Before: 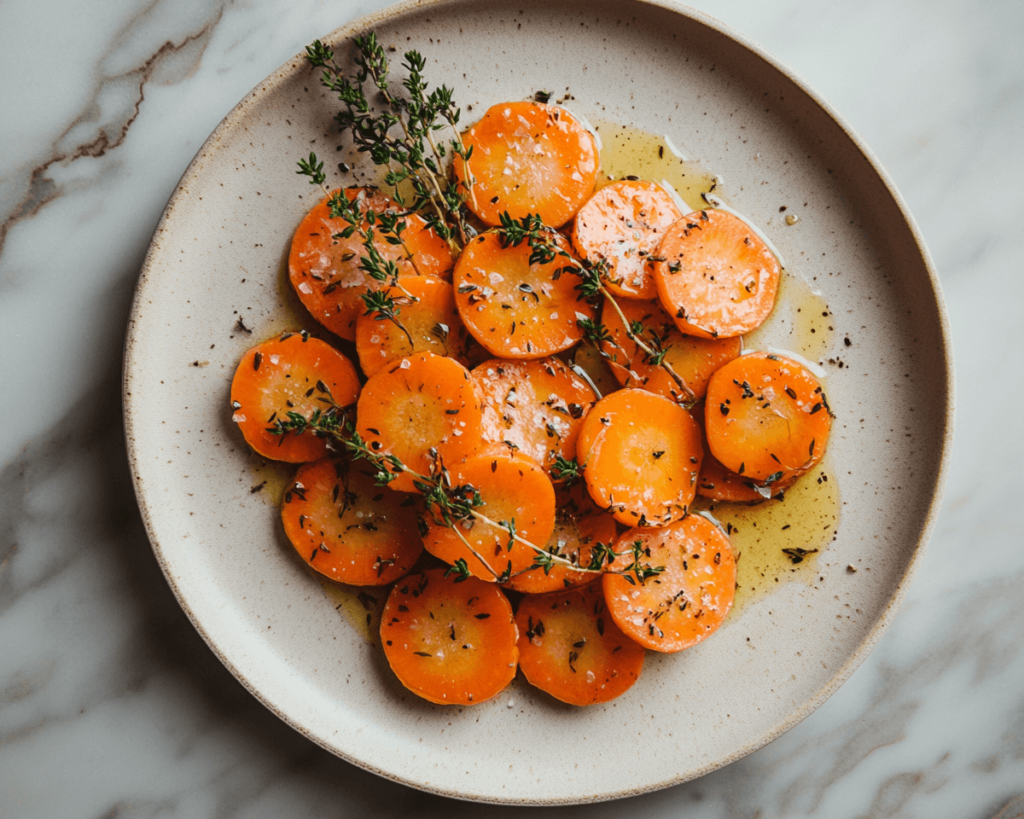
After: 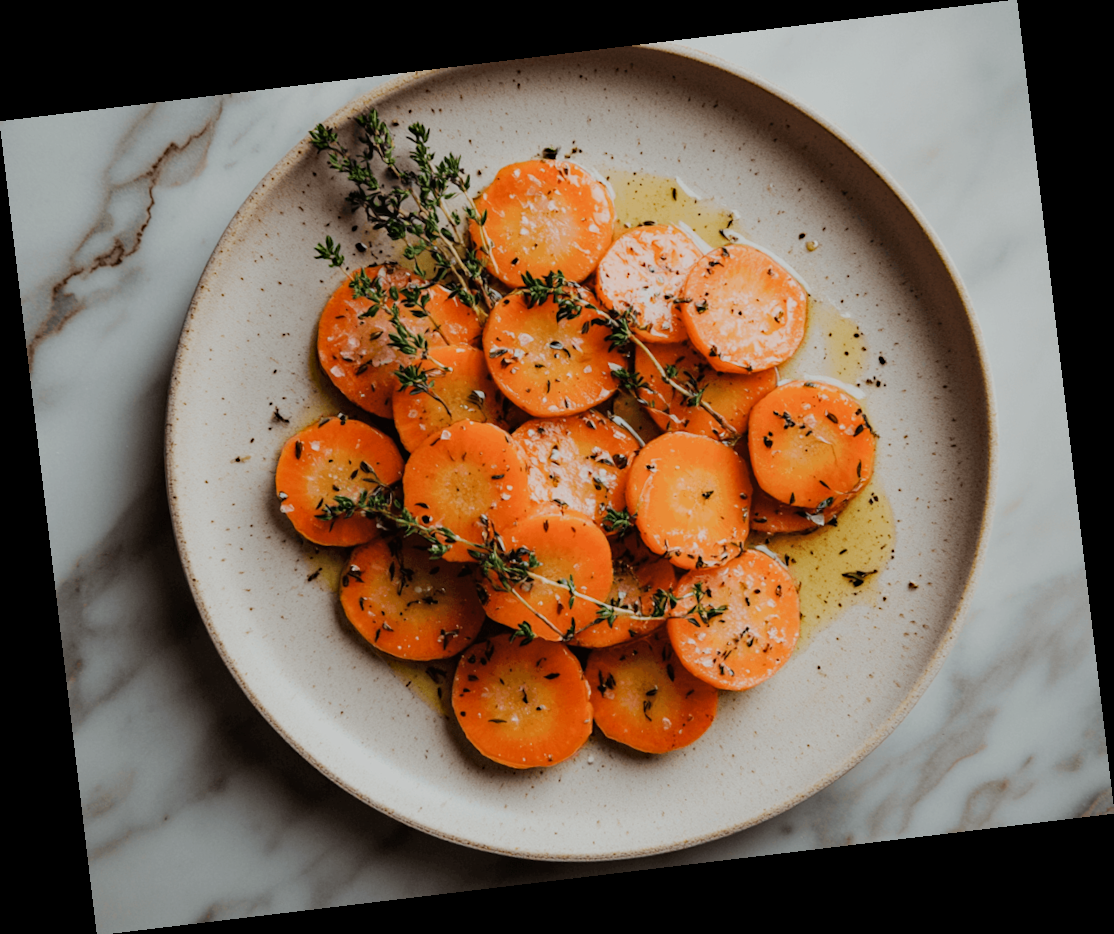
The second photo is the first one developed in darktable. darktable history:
rotate and perspective: rotation -6.83°, automatic cropping off
haze removal: compatibility mode true, adaptive false
filmic rgb: middle gray luminance 18.42%, black relative exposure -11.25 EV, white relative exposure 3.75 EV, threshold 6 EV, target black luminance 0%, hardness 5.87, latitude 57.4%, contrast 0.963, shadows ↔ highlights balance 49.98%, add noise in highlights 0, preserve chrominance luminance Y, color science v3 (2019), use custom middle-gray values true, iterations of high-quality reconstruction 0, contrast in highlights soft, enable highlight reconstruction true
